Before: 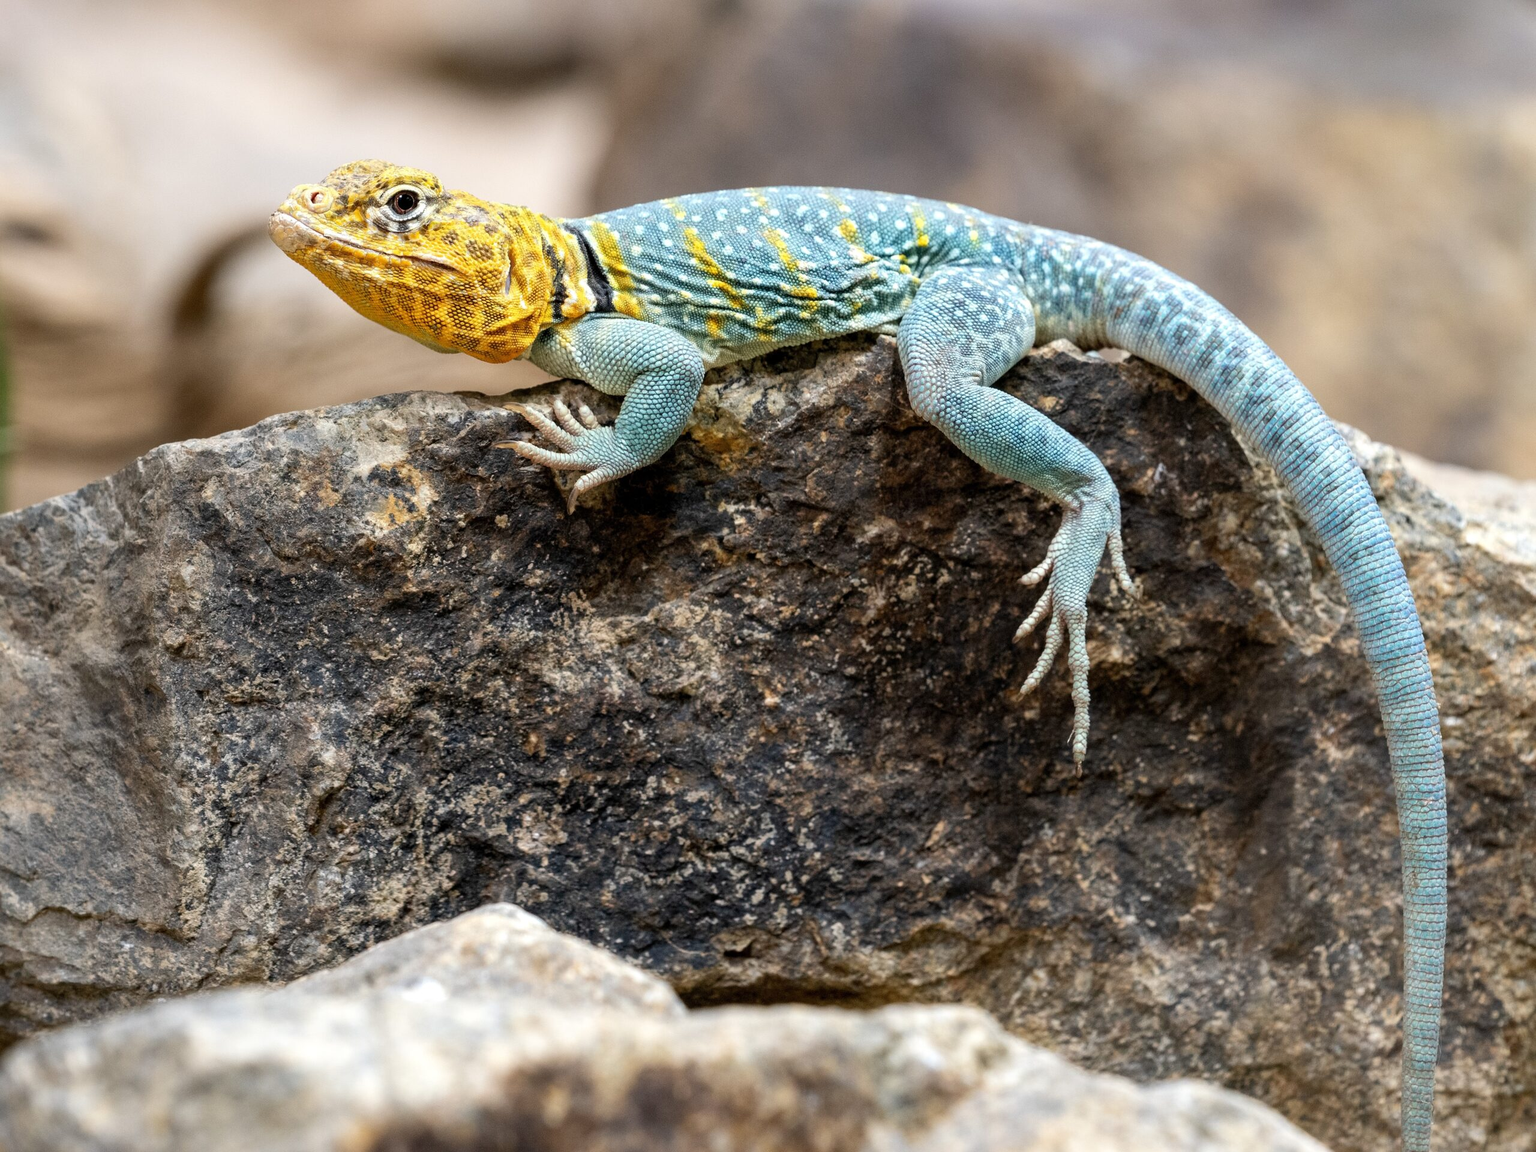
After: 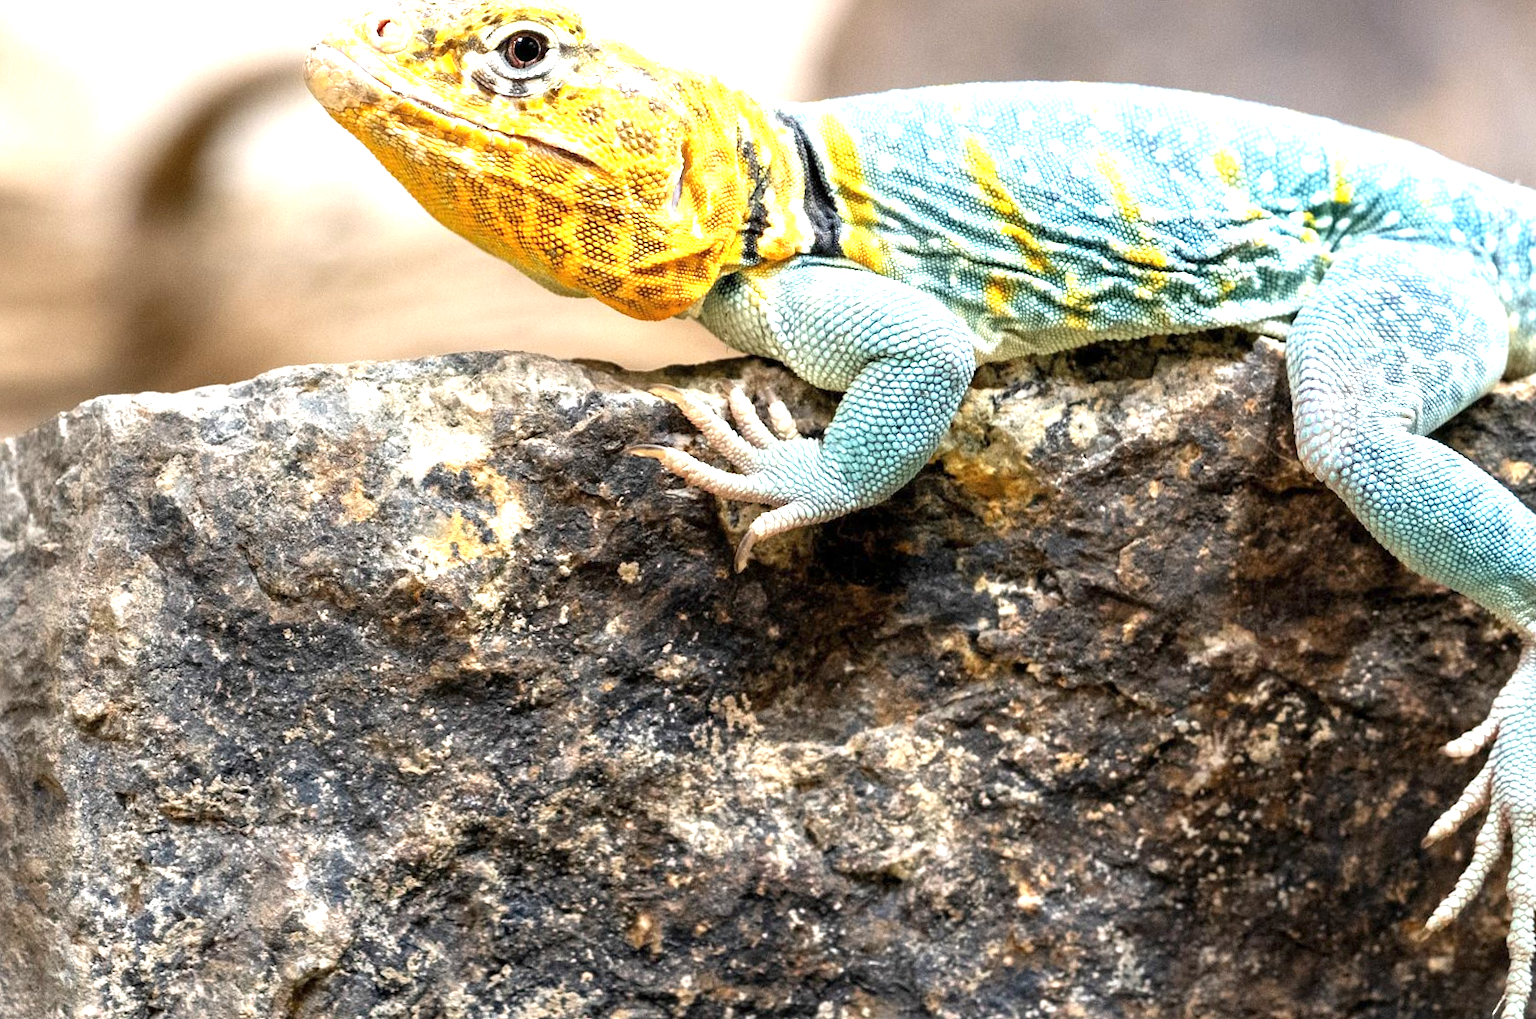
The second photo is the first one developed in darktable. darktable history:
exposure: exposure 1.154 EV, compensate highlight preservation false
crop and rotate: angle -5.74°, left 2.076%, top 7.007%, right 27.275%, bottom 30.5%
